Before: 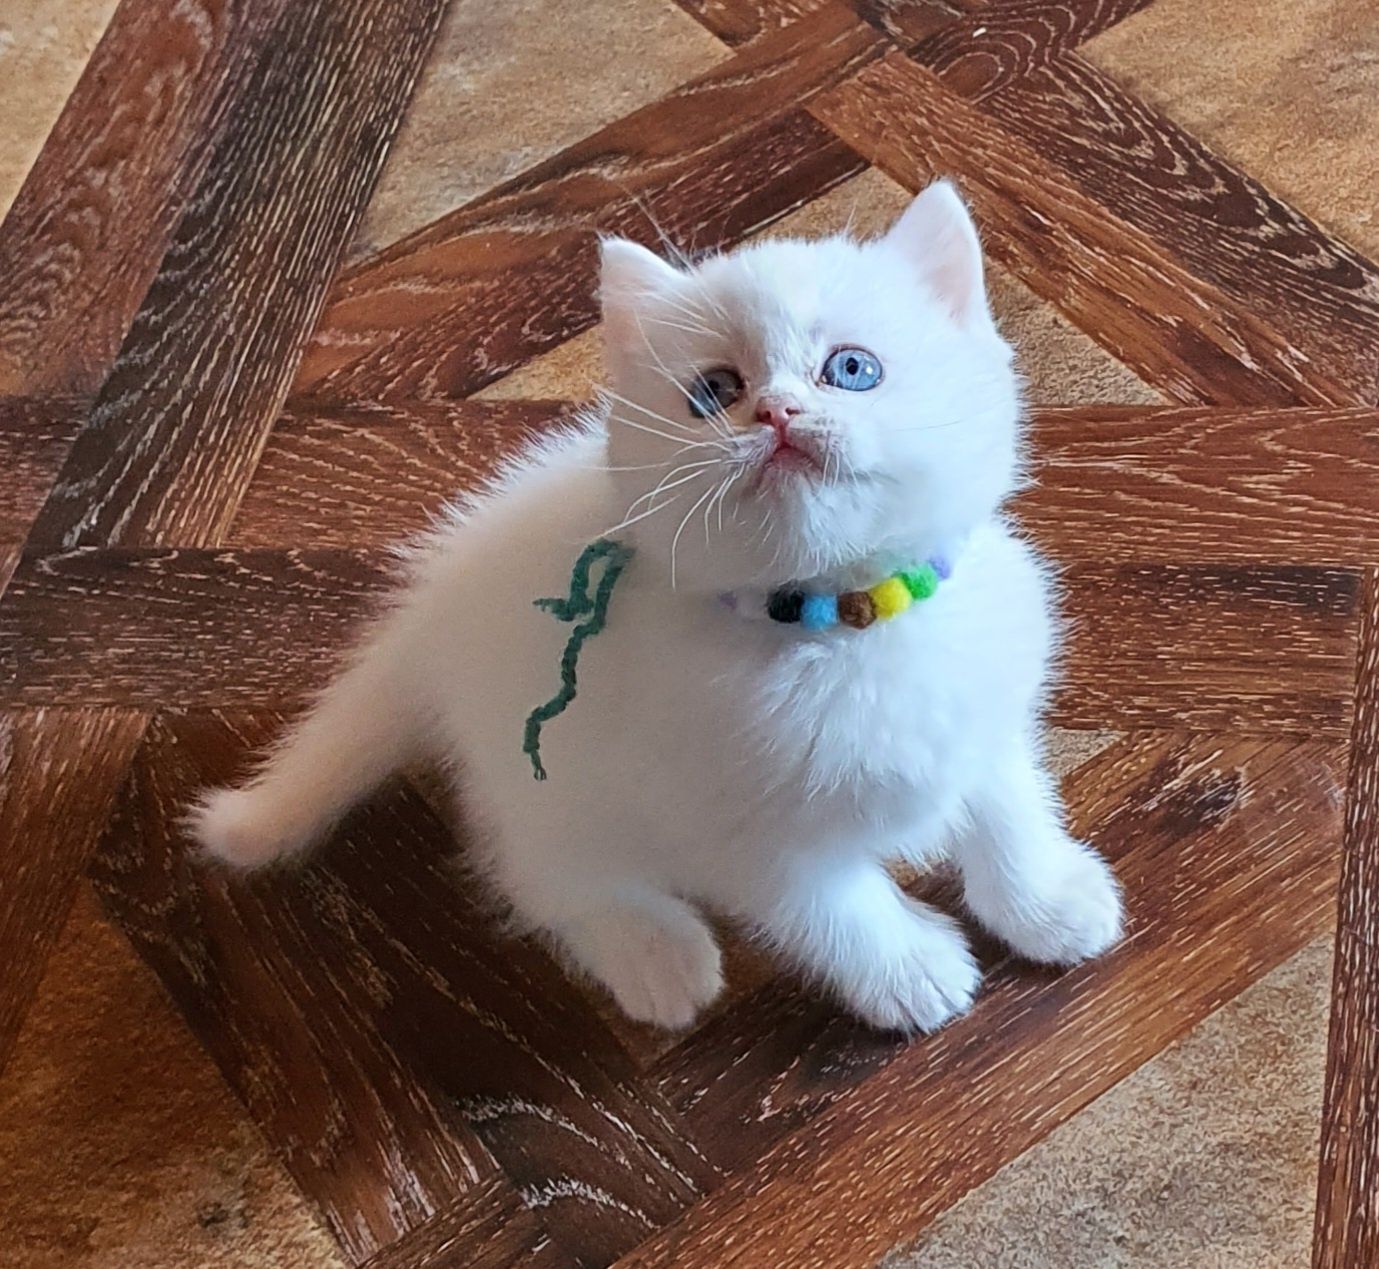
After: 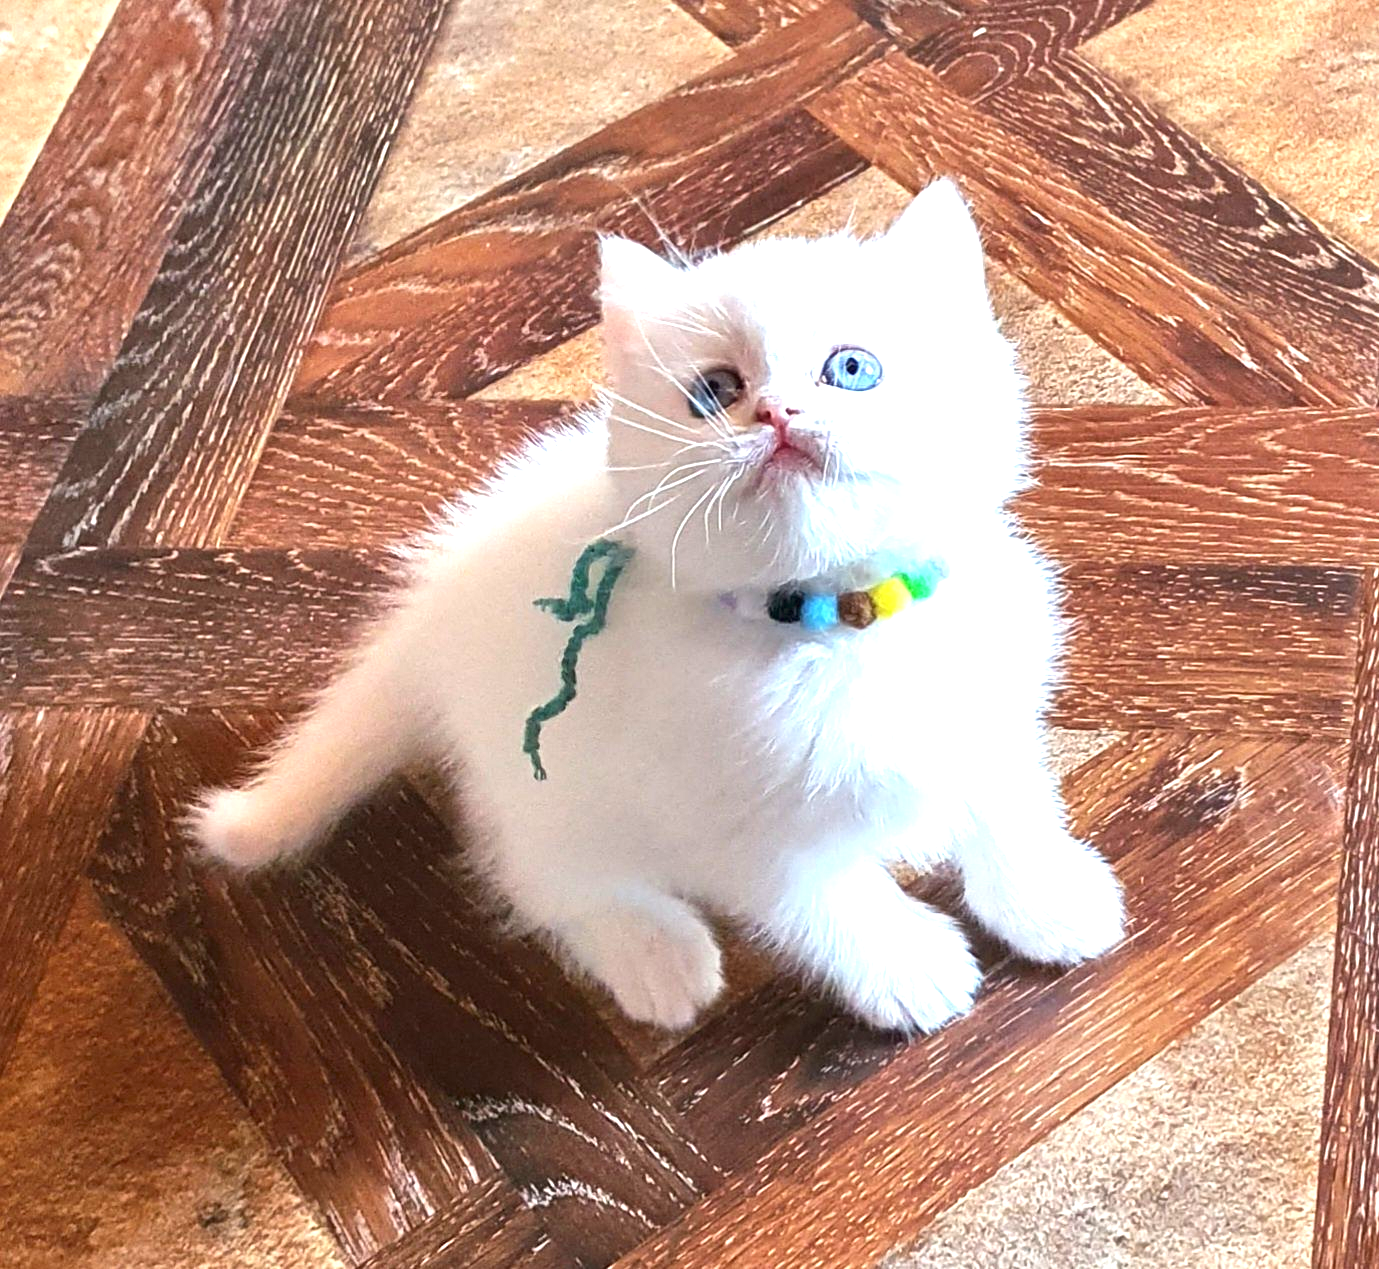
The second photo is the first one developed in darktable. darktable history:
exposure: black level correction 0, exposure 1.38 EV, compensate highlight preservation false
